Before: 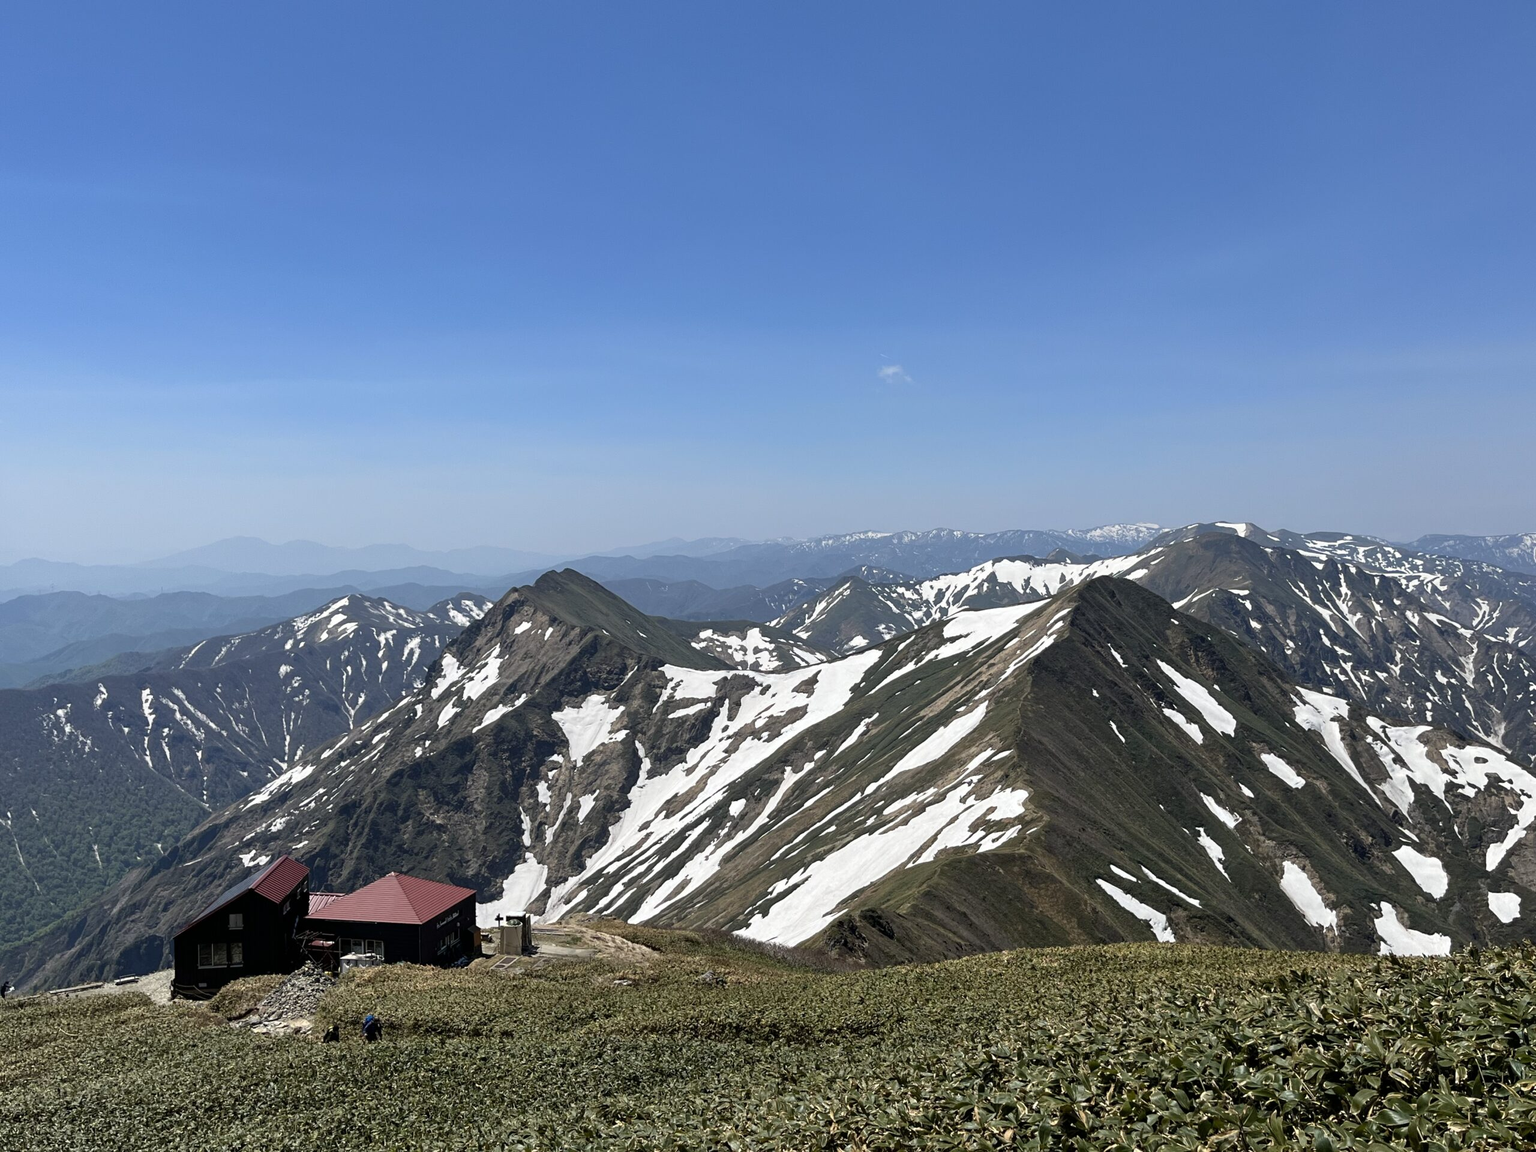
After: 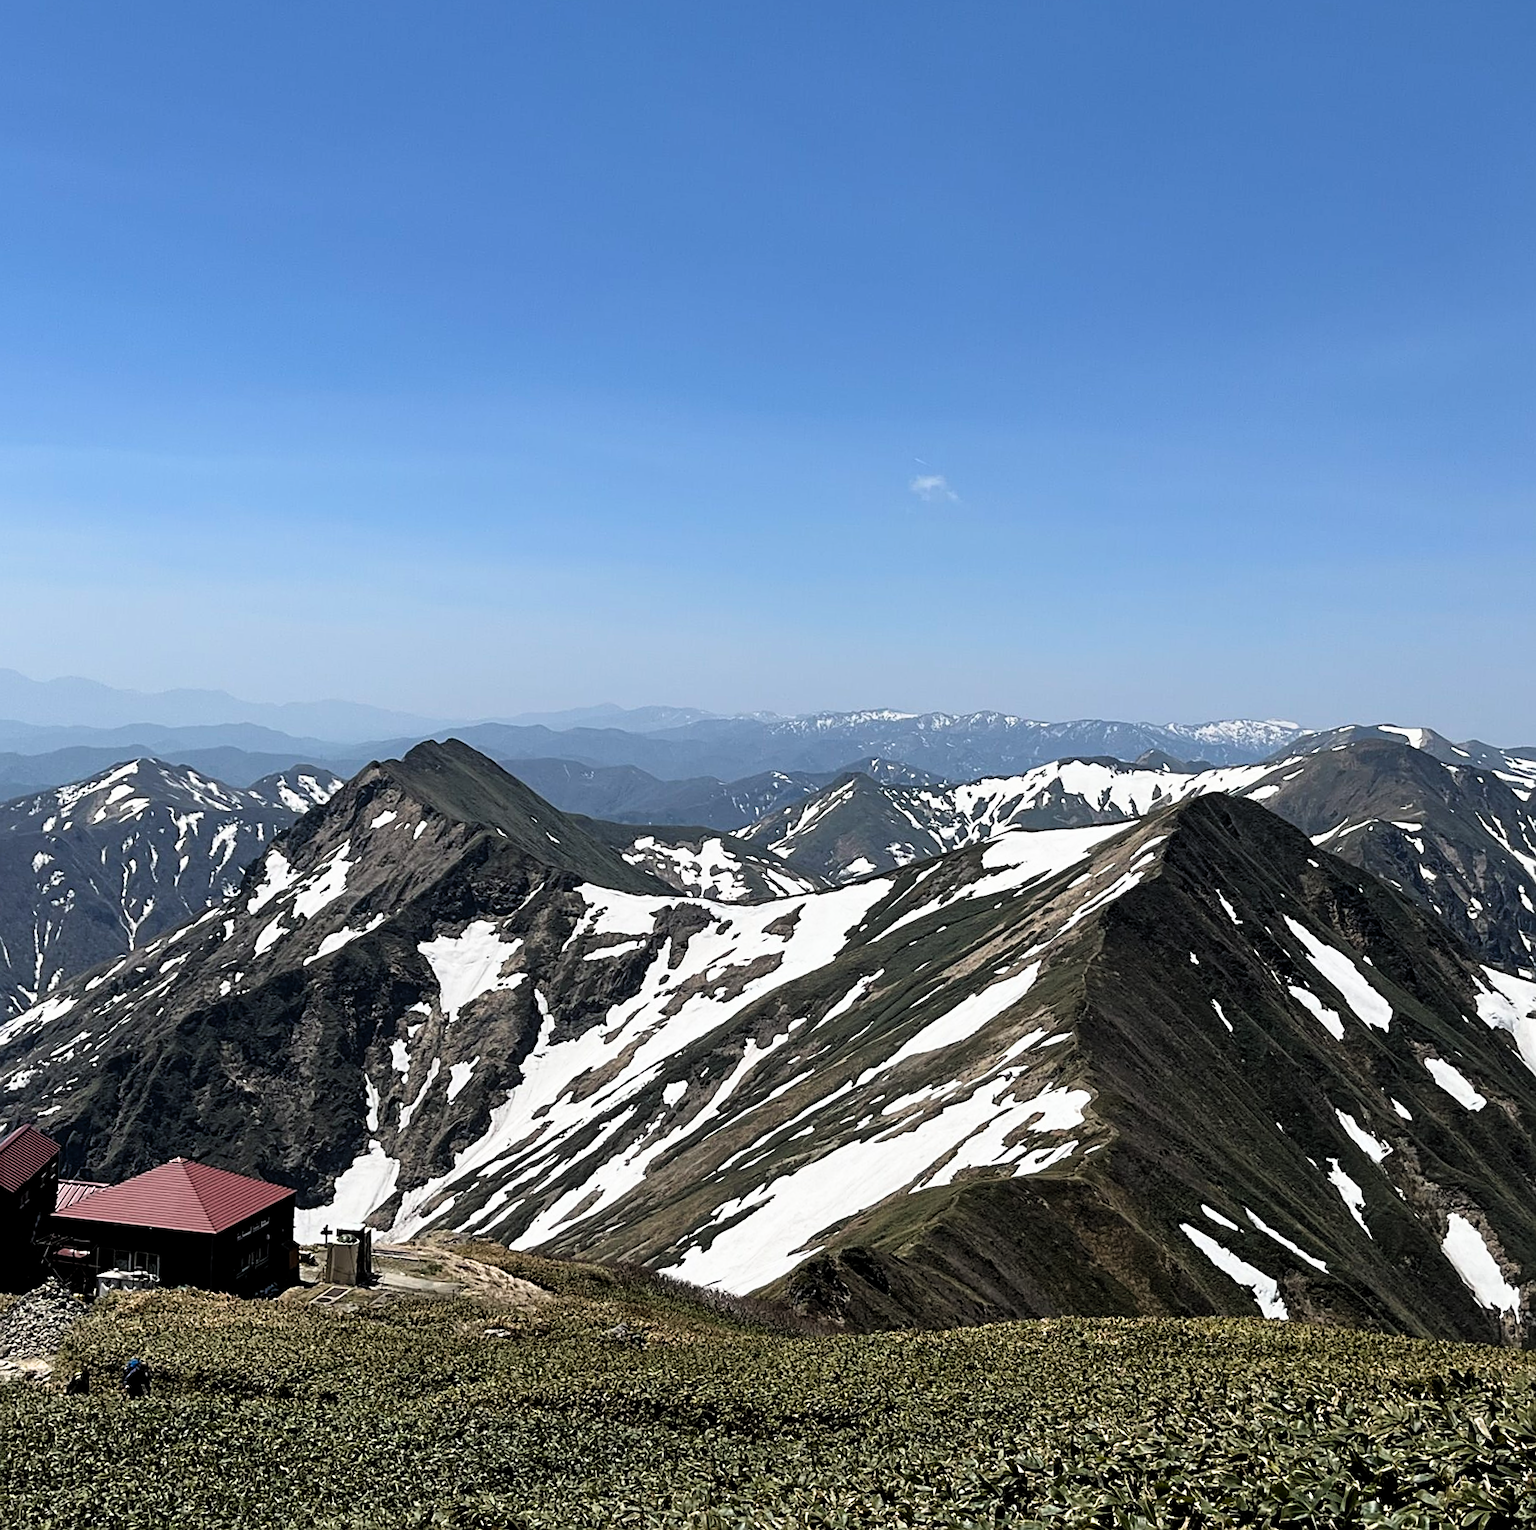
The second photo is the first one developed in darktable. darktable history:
crop and rotate: angle -3.23°, left 13.93%, top 0.015%, right 10.806%, bottom 0.04%
sharpen: on, module defaults
filmic rgb: black relative exposure -8.68 EV, white relative exposure 2.67 EV, target black luminance 0%, target white luminance 99.85%, hardness 6.25, latitude 75.38%, contrast 1.317, highlights saturation mix -4.81%
